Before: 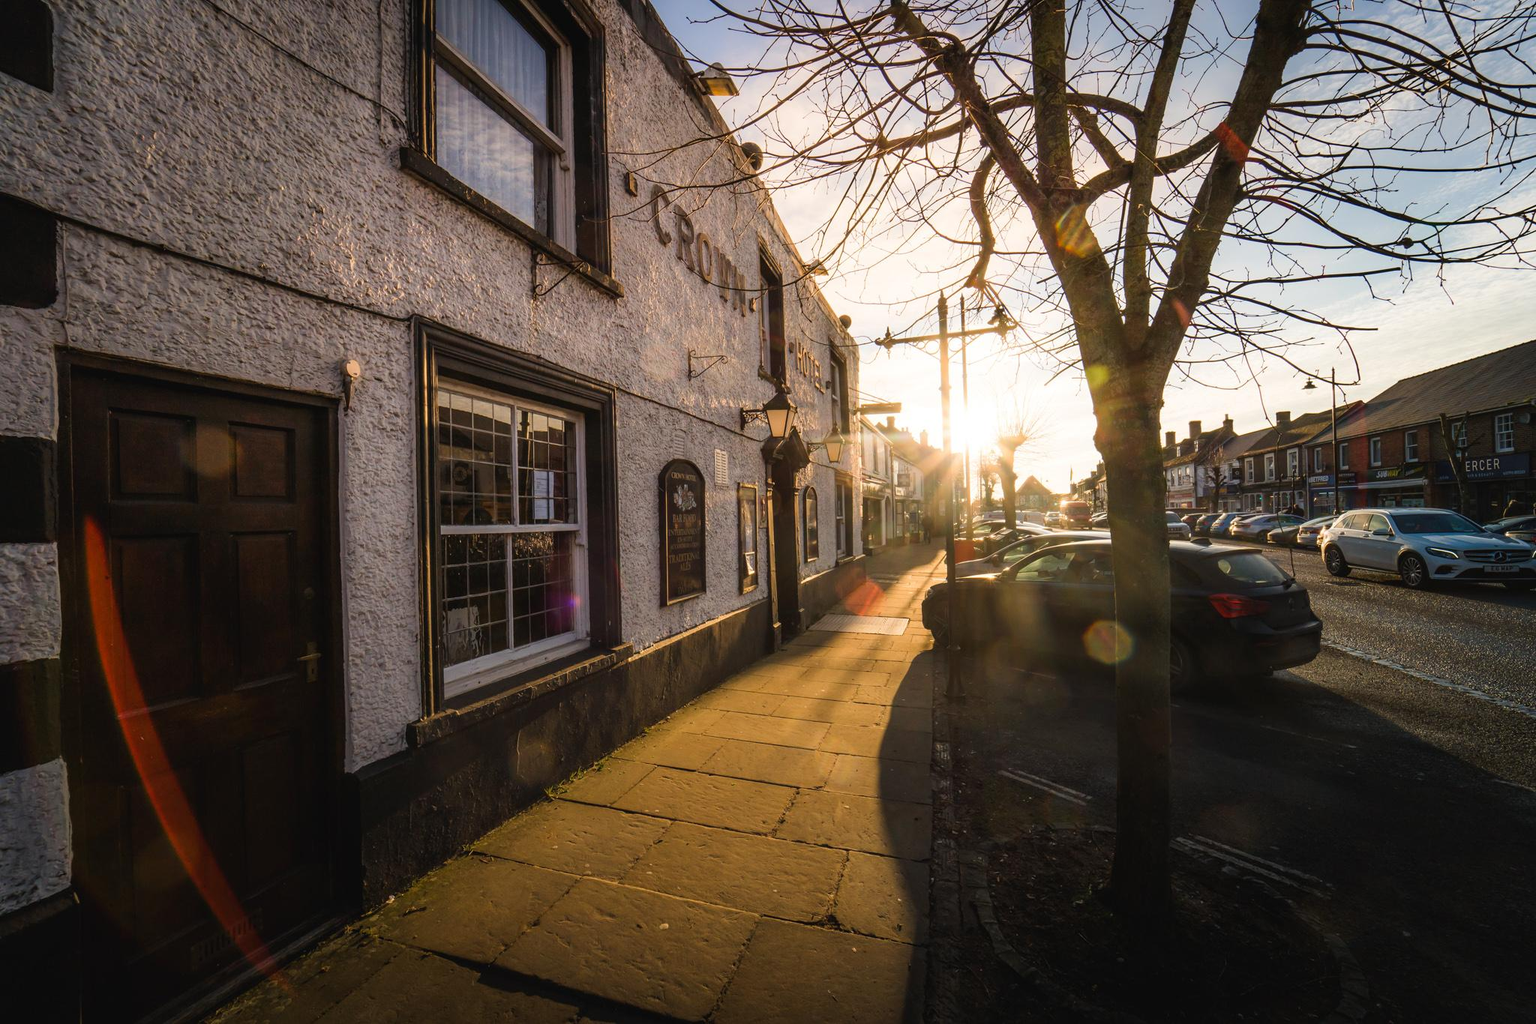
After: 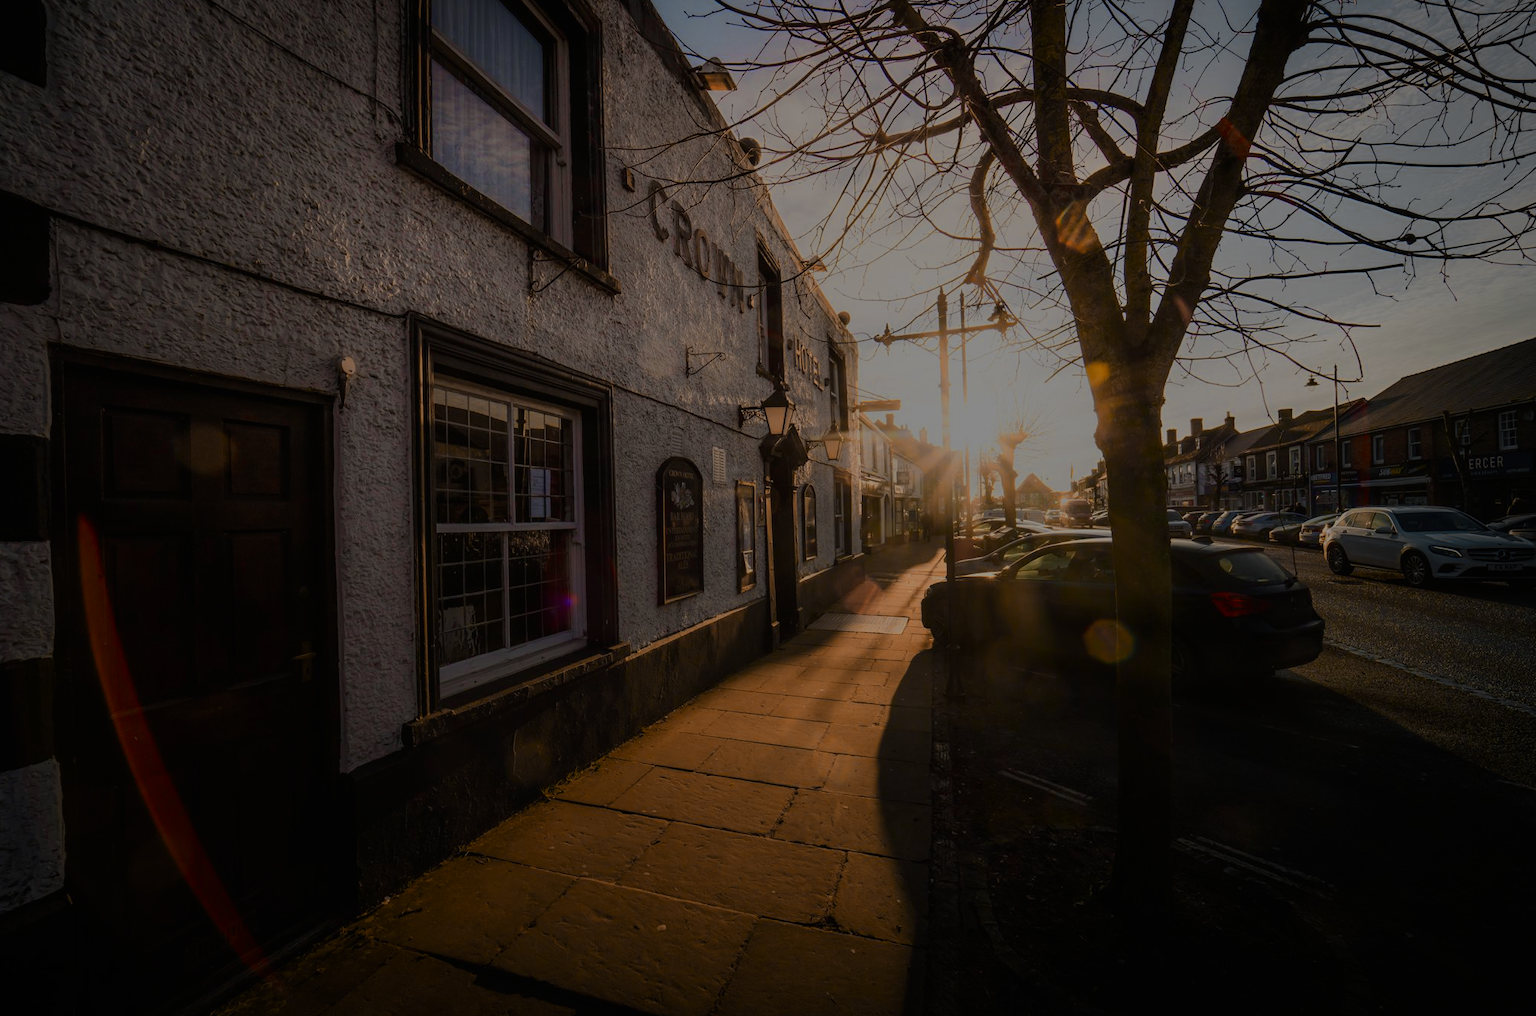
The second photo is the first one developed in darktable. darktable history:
shadows and highlights: shadows -25.16, highlights 49.06, soften with gaussian
crop: left 0.501%, top 0.639%, right 0.23%, bottom 0.881%
vignetting: on, module defaults
tone equalizer: -8 EV -1.96 EV, -7 EV -1.98 EV, -6 EV -1.99 EV, -5 EV -1.99 EV, -4 EV -1.97 EV, -3 EV -1.99 EV, -2 EV -1.99 EV, -1 EV -1.62 EV, +0 EV -1.99 EV
color zones: curves: ch0 [(0.009, 0.528) (0.136, 0.6) (0.255, 0.586) (0.39, 0.528) (0.522, 0.584) (0.686, 0.736) (0.849, 0.561)]; ch1 [(0.045, 0.781) (0.14, 0.416) (0.257, 0.695) (0.442, 0.032) (0.738, 0.338) (0.818, 0.632) (0.891, 0.741) (1, 0.704)]; ch2 [(0, 0.667) (0.141, 0.52) (0.26, 0.37) (0.474, 0.432) (0.743, 0.286)]
